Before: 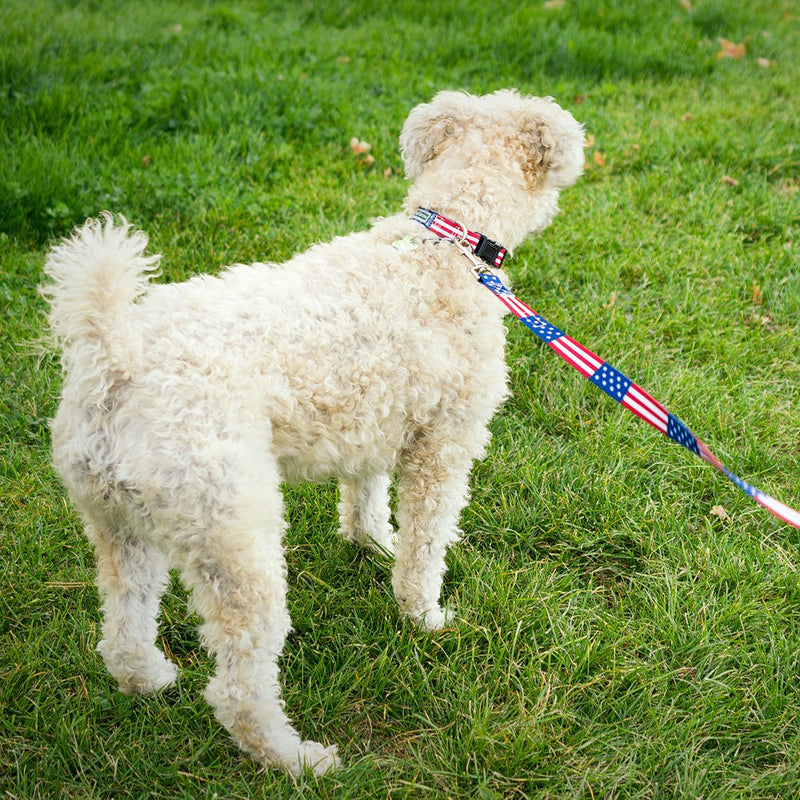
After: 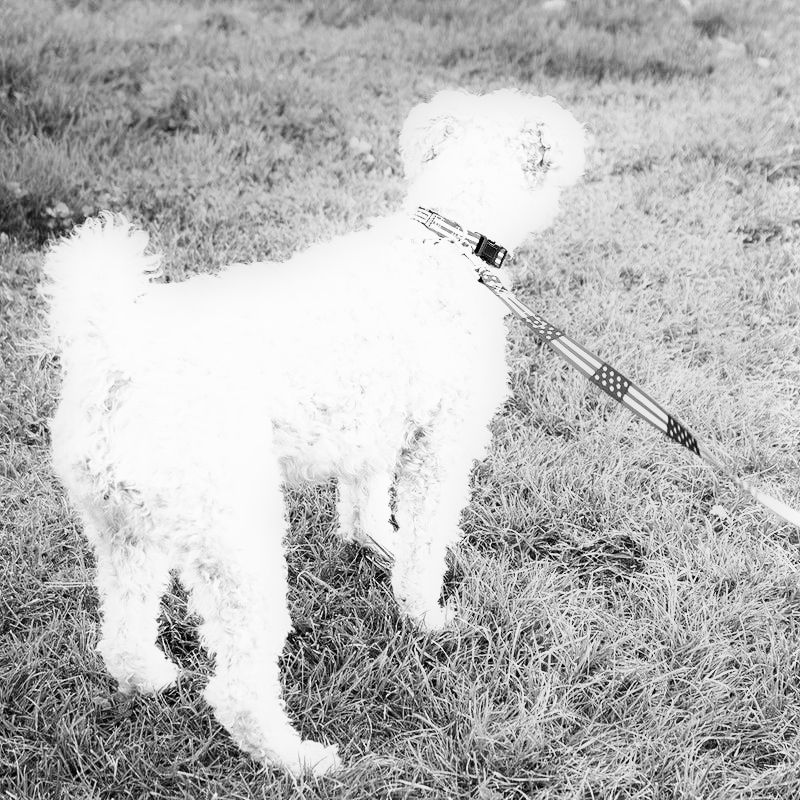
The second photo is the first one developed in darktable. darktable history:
base curve: curves: ch0 [(0, 0) (0.007, 0.004) (0.027, 0.03) (0.046, 0.07) (0.207, 0.54) (0.442, 0.872) (0.673, 0.972) (1, 1)], preserve colors none
exposure: exposure 0.2 EV, compensate highlight preservation false
white balance: emerald 1
monochrome: a 16.06, b 15.48, size 1
